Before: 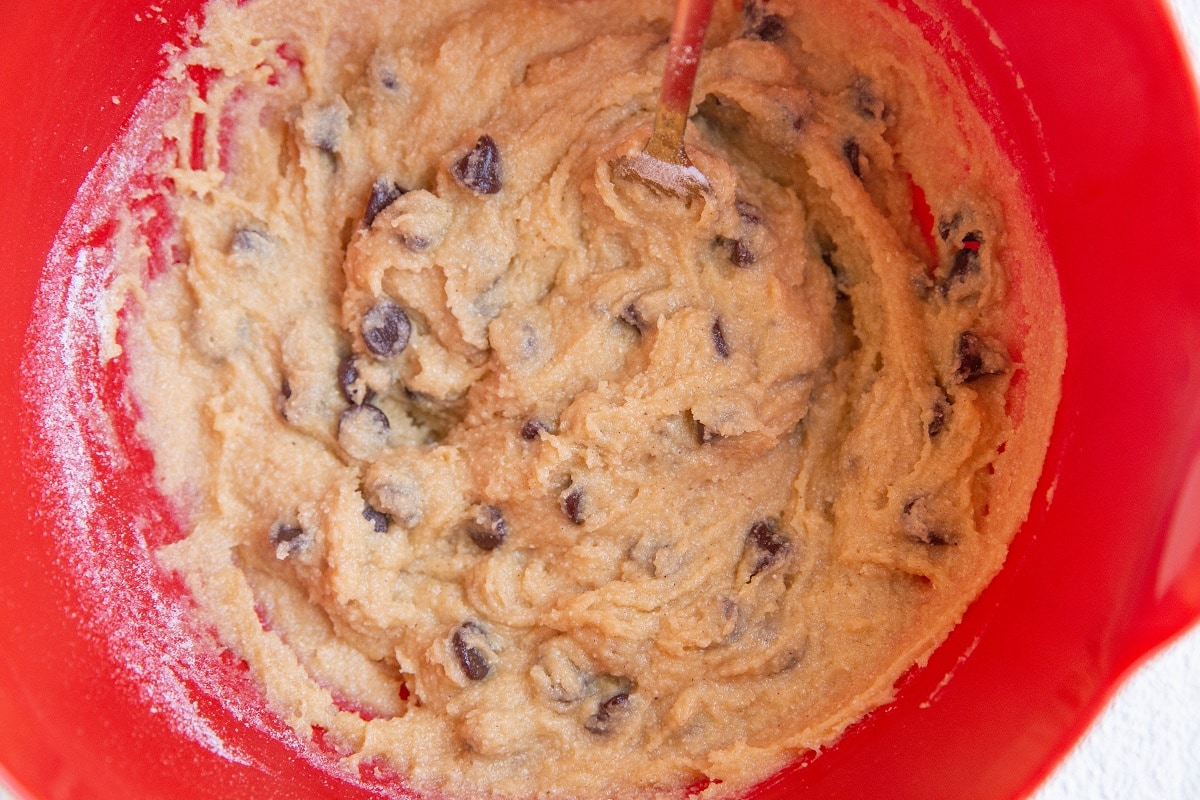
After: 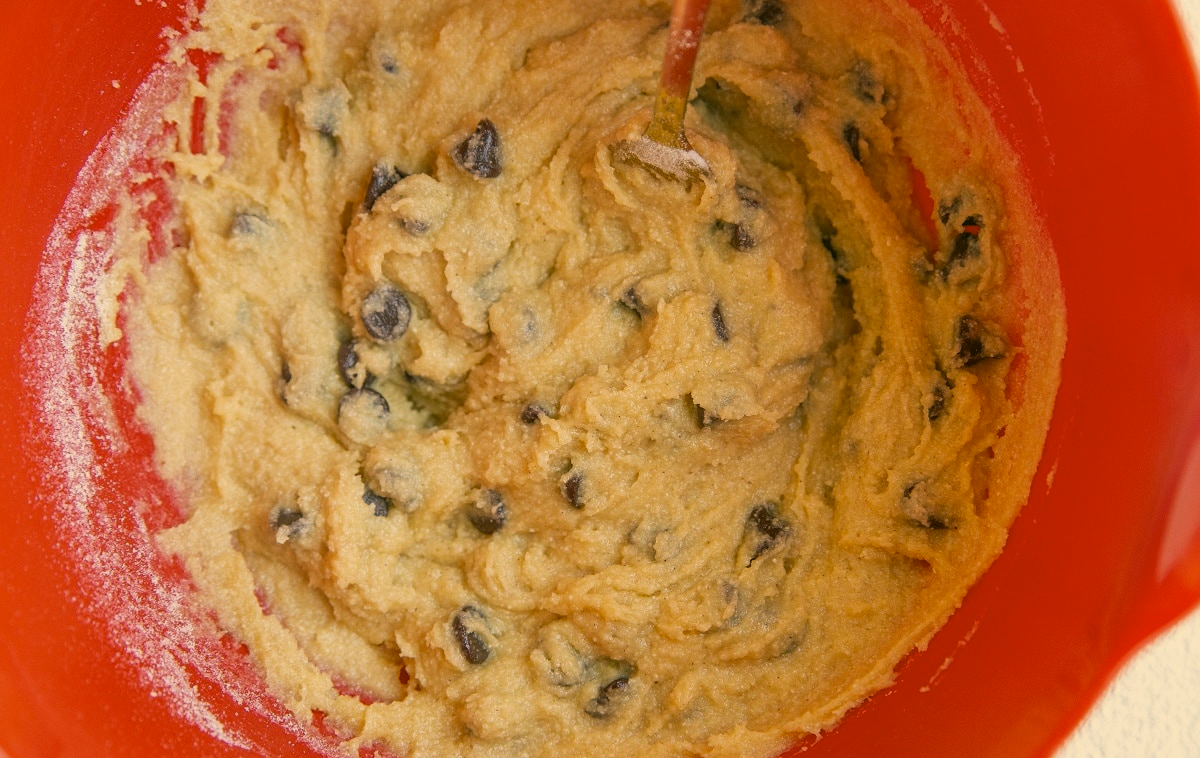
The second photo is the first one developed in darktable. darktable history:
exposure: exposure -0.242 EV, compensate exposure bias true, compensate highlight preservation false
color correction: highlights a* 4.83, highlights b* 24.97, shadows a* -15.83, shadows b* 3.98
crop and rotate: top 2.058%, bottom 3.069%
